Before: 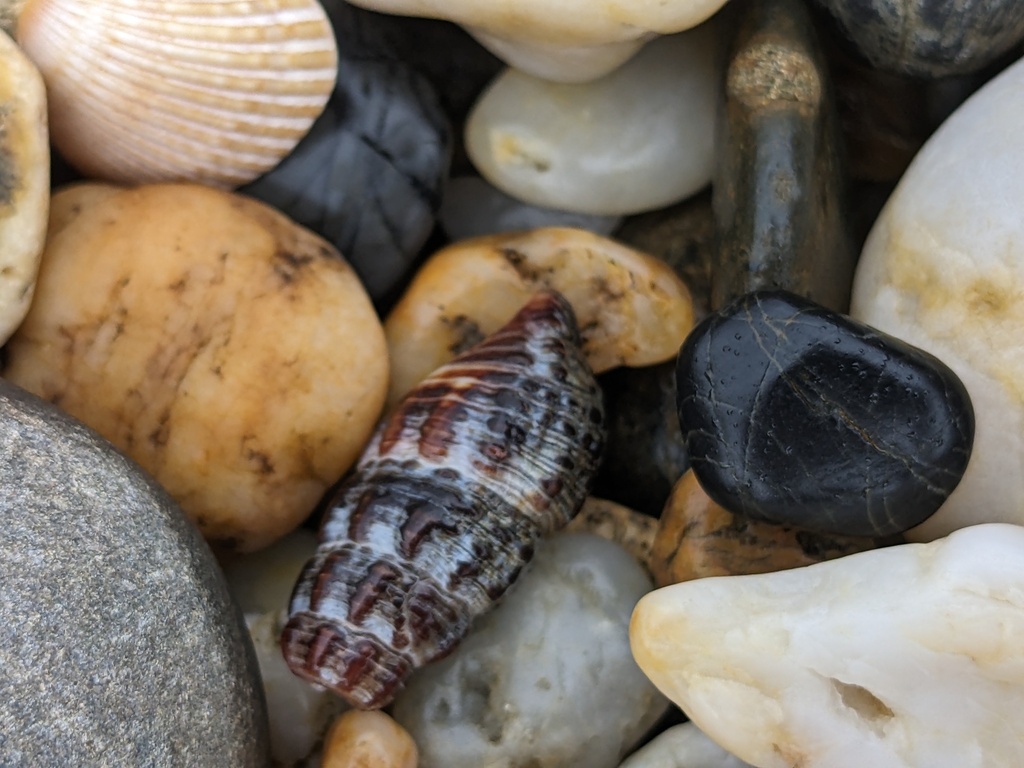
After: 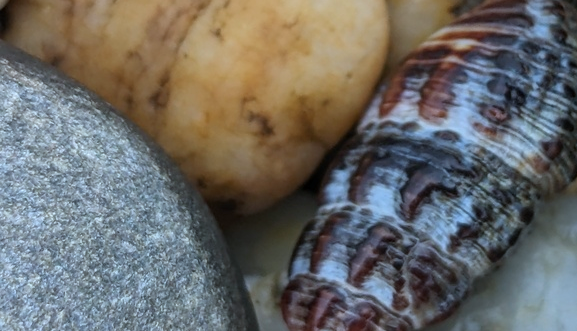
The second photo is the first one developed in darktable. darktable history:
crop: top 44.028%, right 43.605%, bottom 12.852%
exposure: compensate highlight preservation false
color calibration: gray › normalize channels true, illuminant Planckian (black body), x 0.375, y 0.374, temperature 4110.93 K, gamut compression 0.03
